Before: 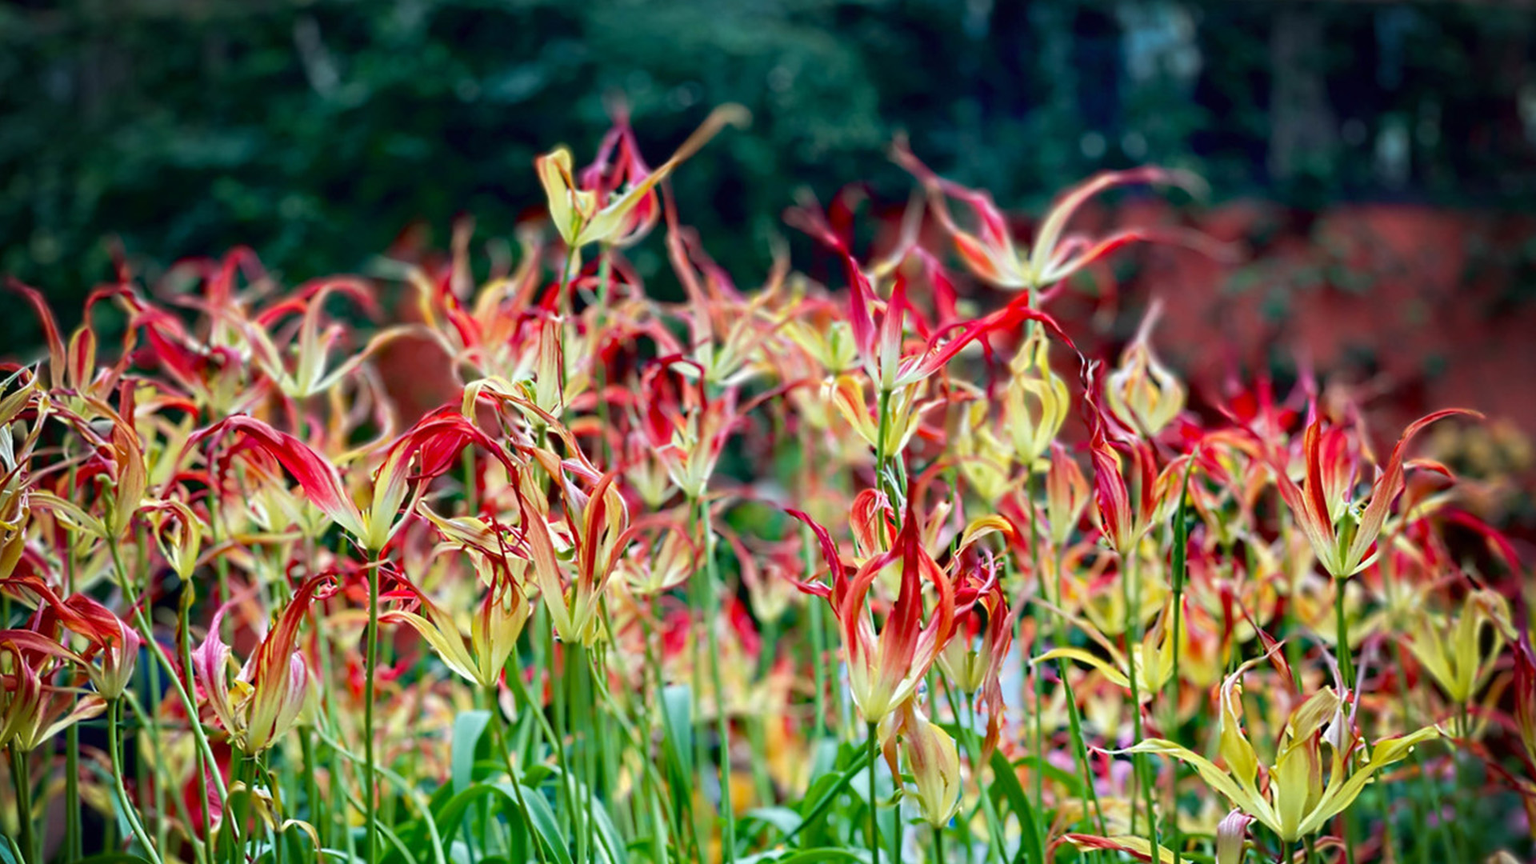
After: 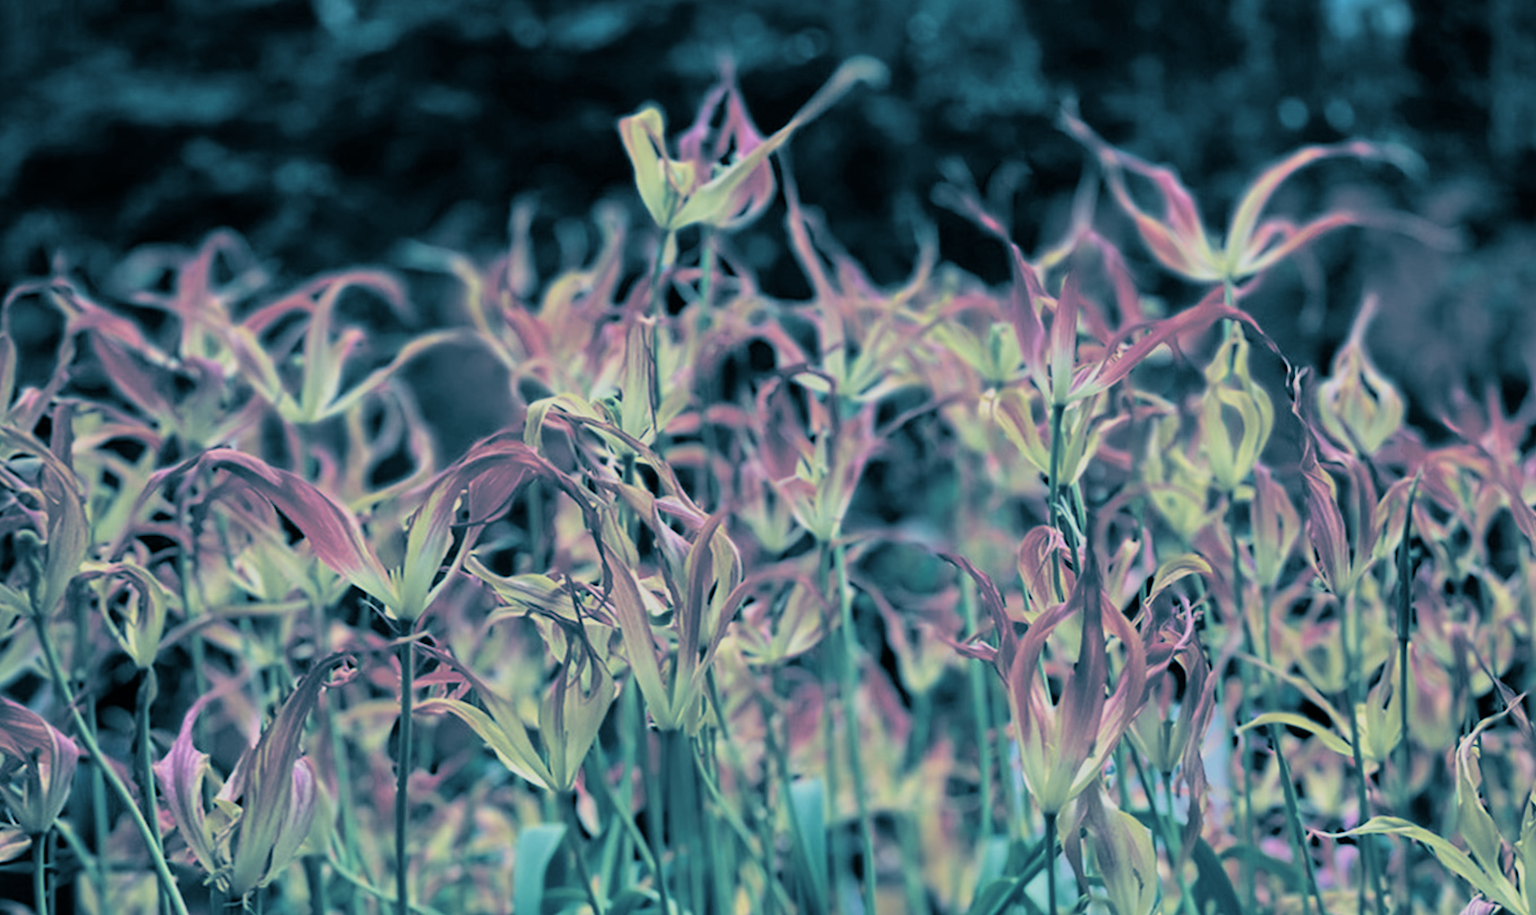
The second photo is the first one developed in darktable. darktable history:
crop and rotate: angle 1°, left 4.281%, top 0.642%, right 11.383%, bottom 2.486%
velvia: on, module defaults
filmic rgb: hardness 4.17, contrast 0.921
exposure: exposure 0 EV, compensate highlight preservation false
split-toning: shadows › hue 212.4°, balance -70
rotate and perspective: rotation -0.013°, lens shift (vertical) -0.027, lens shift (horizontal) 0.178, crop left 0.016, crop right 0.989, crop top 0.082, crop bottom 0.918
shadows and highlights: shadows 37.27, highlights -28.18, soften with gaussian
